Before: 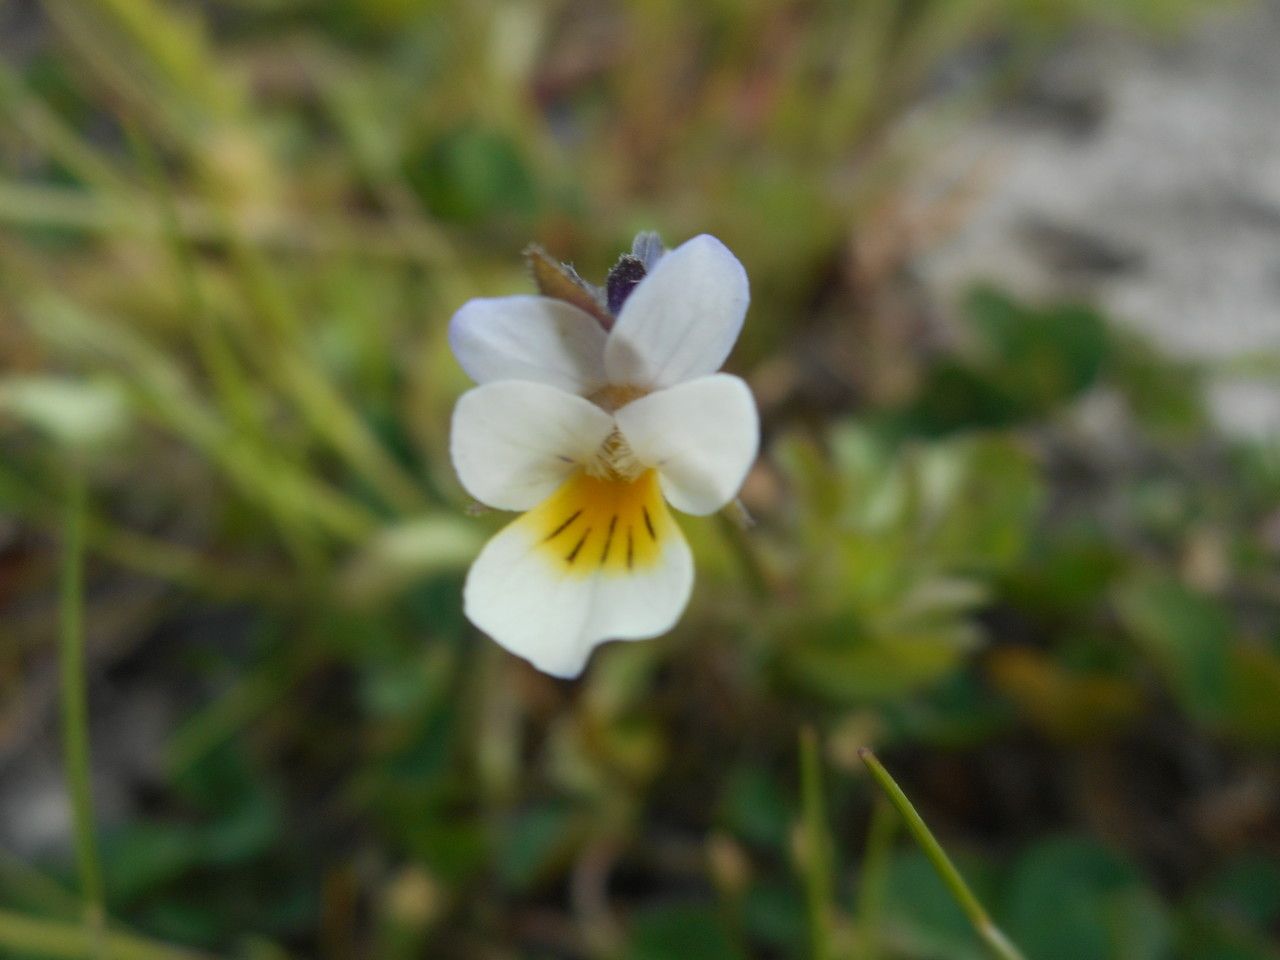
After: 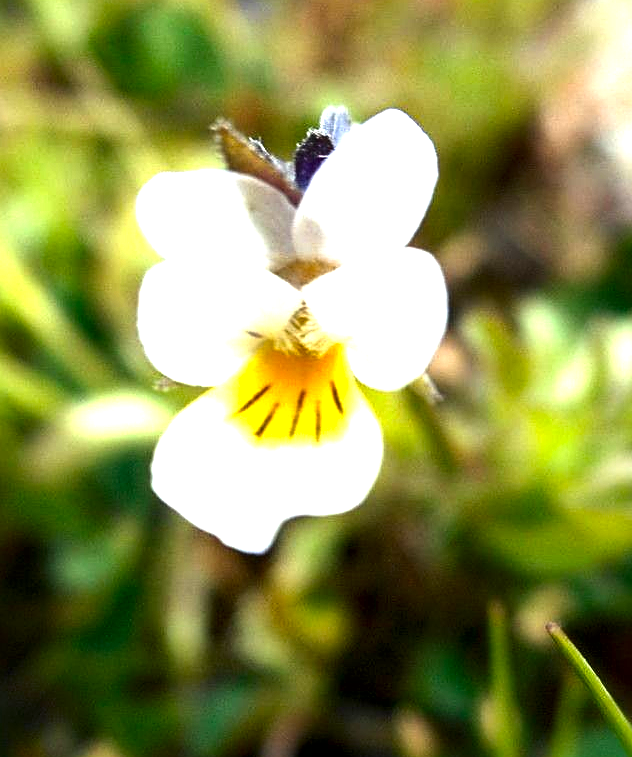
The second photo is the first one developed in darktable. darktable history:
exposure: black level correction 0, exposure 1.186 EV, compensate highlight preservation false
sharpen: on, module defaults
contrast brightness saturation: contrast 0.103, brightness -0.268, saturation 0.148
local contrast: mode bilateral grid, contrast 99, coarseness 99, detail 165%, midtone range 0.2
tone equalizer: -8 EV -0.719 EV, -7 EV -0.731 EV, -6 EV -0.565 EV, -5 EV -0.413 EV, -3 EV 0.404 EV, -2 EV 0.6 EV, -1 EV 0.679 EV, +0 EV 0.753 EV
crop and rotate: angle 0.016°, left 24.378%, top 13.092%, right 26.174%, bottom 7.96%
